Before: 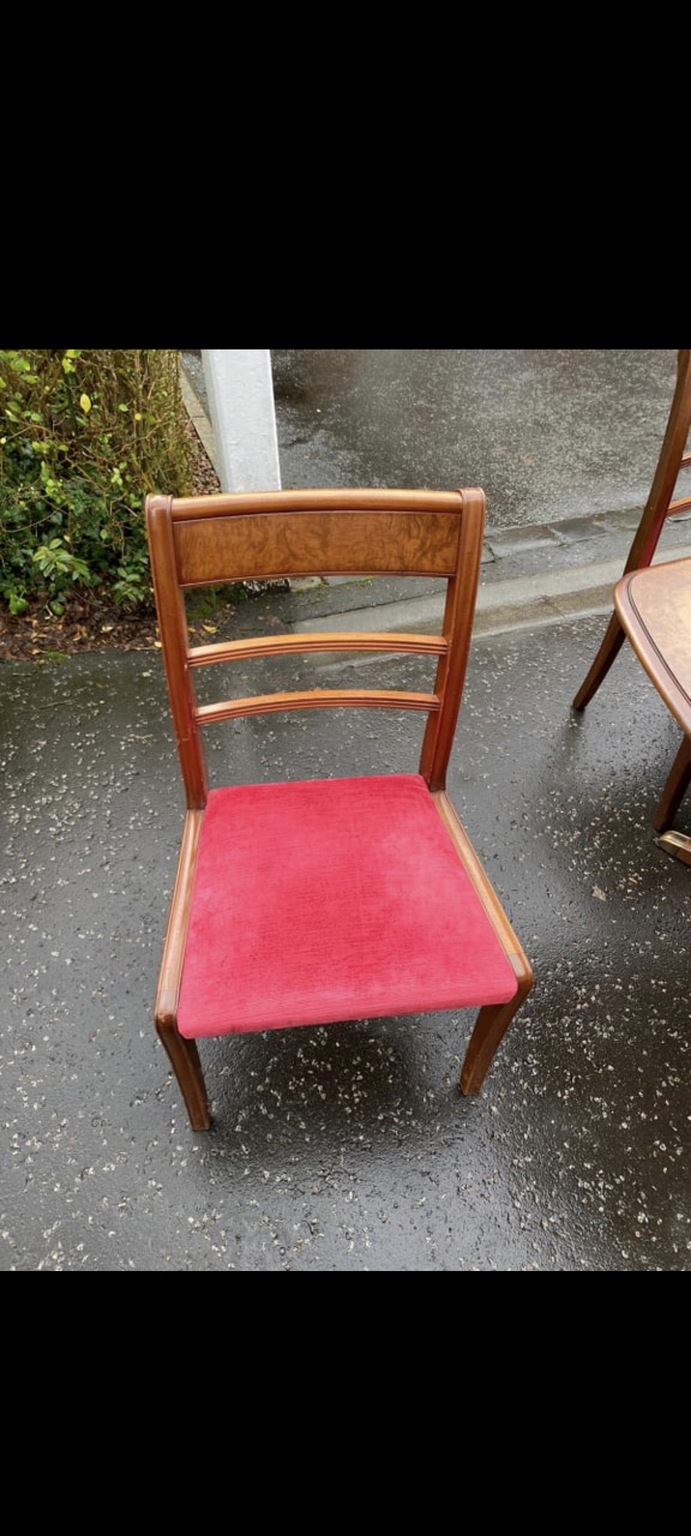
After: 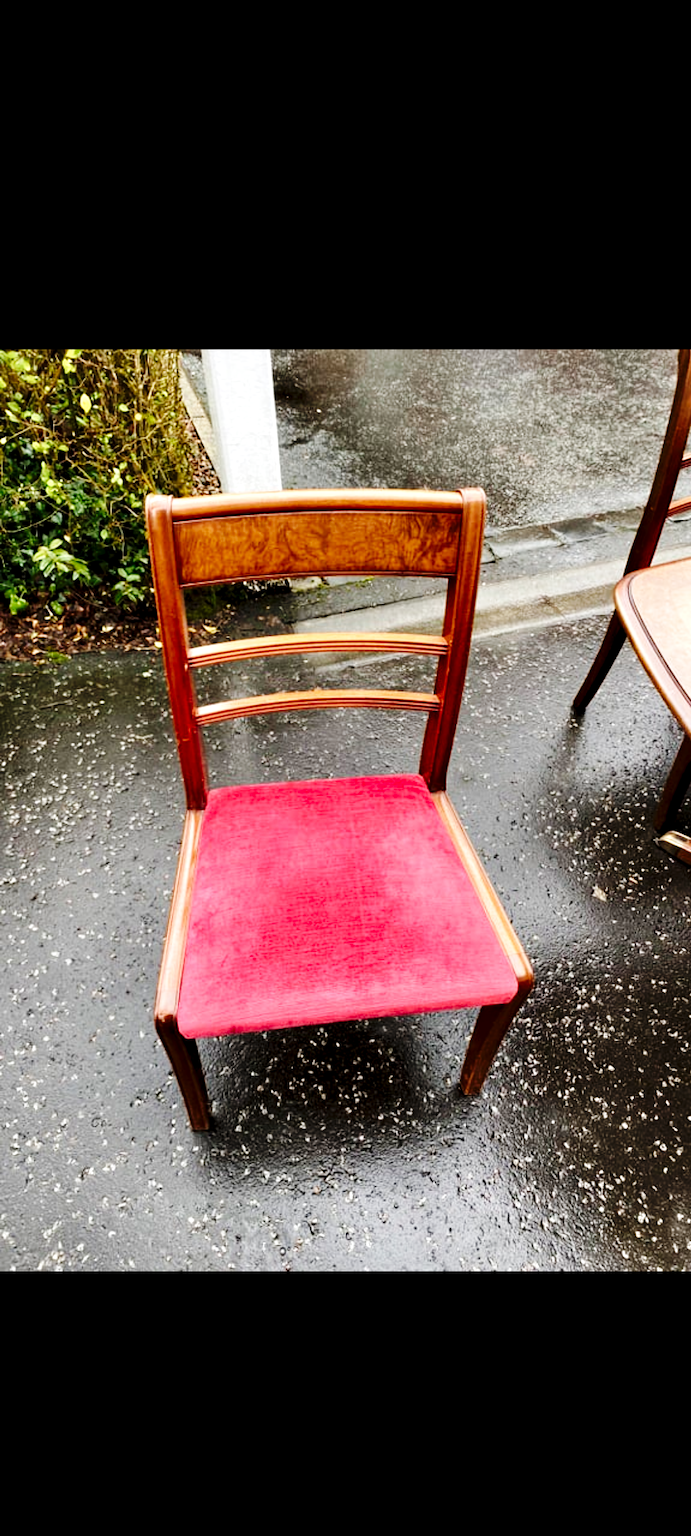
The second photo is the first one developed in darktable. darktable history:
base curve: curves: ch0 [(0, 0) (0.036, 0.025) (0.121, 0.166) (0.206, 0.329) (0.605, 0.79) (1, 1)], preserve colors none
contrast equalizer: y [[0.601, 0.6, 0.598, 0.598, 0.6, 0.601], [0.5 ×6], [0.5 ×6], [0 ×6], [0 ×6]]
